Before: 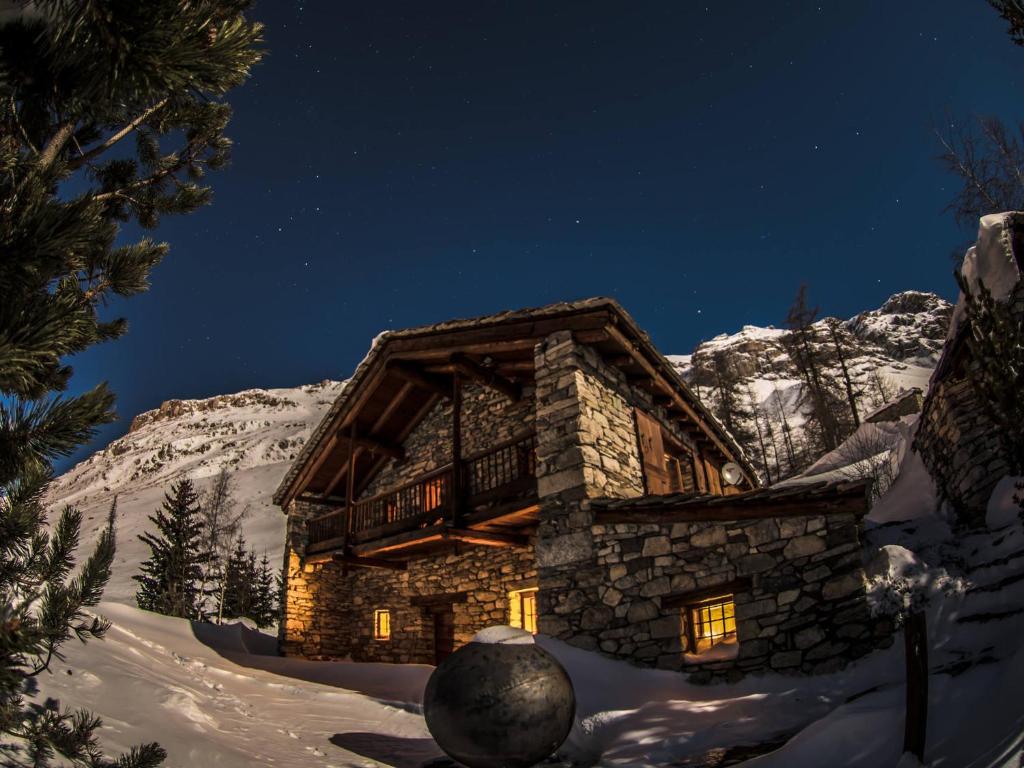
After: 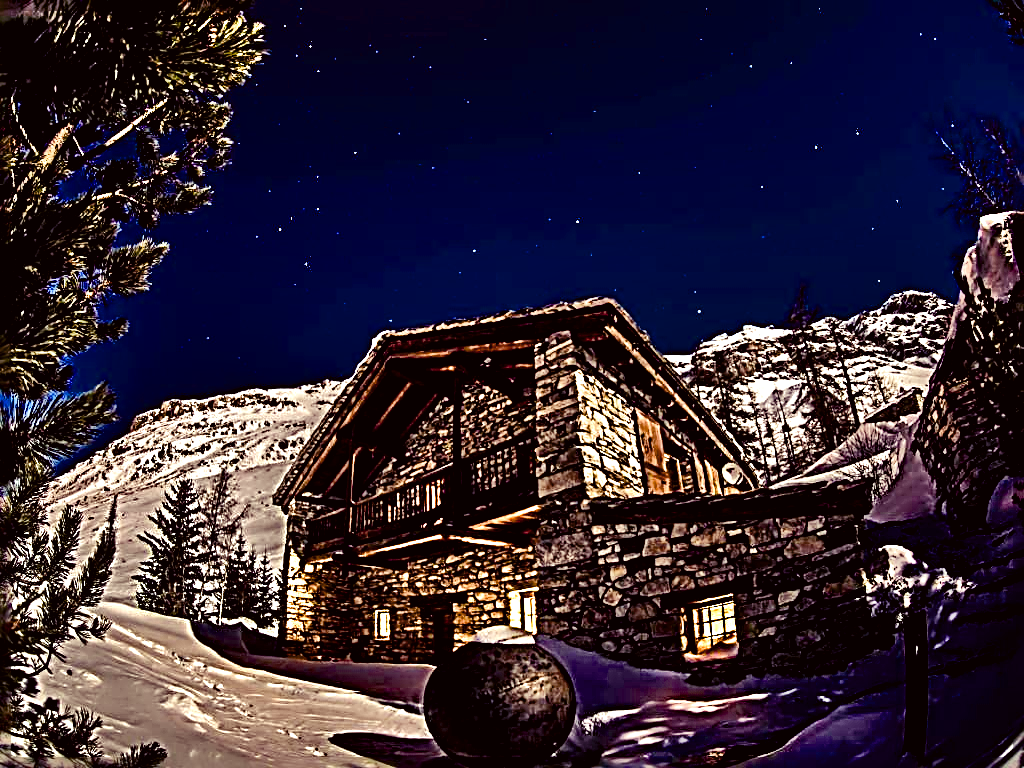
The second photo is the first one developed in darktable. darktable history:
shadows and highlights: soften with gaussian
color correction: highlights a* -0.88, highlights b* 4.46, shadows a* 3.58
exposure: black level correction 0.009, exposure 0.112 EV, compensate highlight preservation false
sharpen: radius 4.017, amount 1.995
local contrast: mode bilateral grid, contrast 20, coarseness 49, detail 119%, midtone range 0.2
color balance rgb: shadows lift › luminance -21.85%, shadows lift › chroma 8.777%, shadows lift › hue 284.77°, perceptual saturation grading › global saturation 20%, perceptual saturation grading › highlights -50.529%, perceptual saturation grading › shadows 30.943%, perceptual brilliance grading › global brilliance -5.82%, perceptual brilliance grading › highlights 24.865%, perceptual brilliance grading › mid-tones 7.266%, perceptual brilliance grading › shadows -4.662%, global vibrance 10.427%, saturation formula JzAzBz (2021)
